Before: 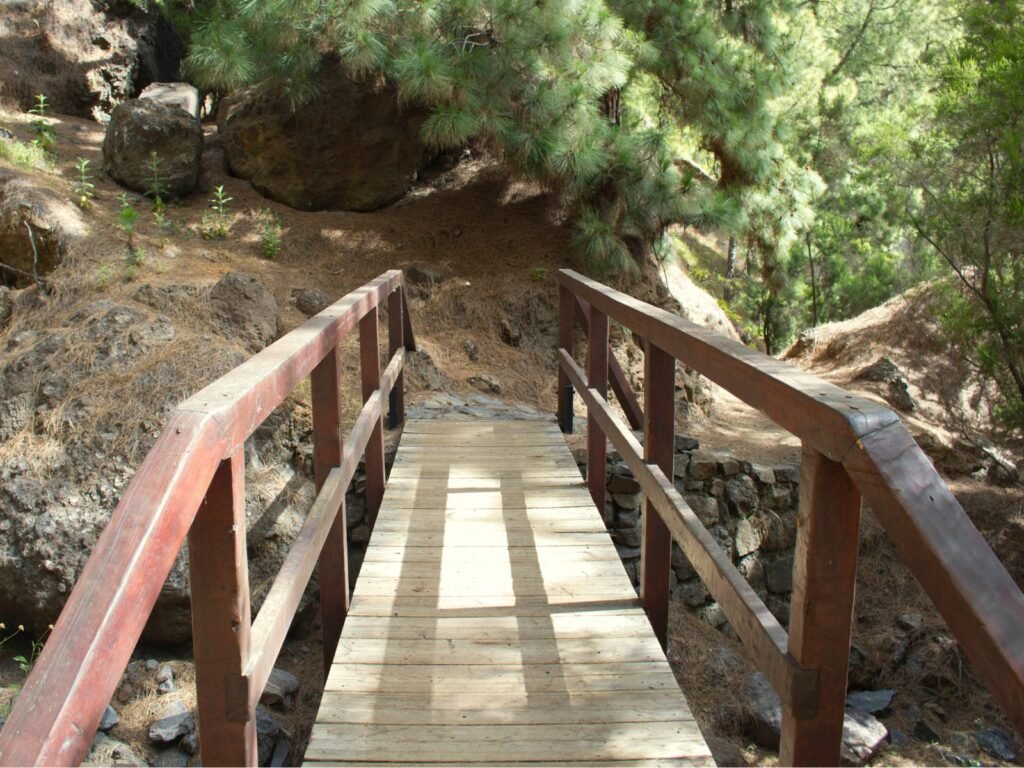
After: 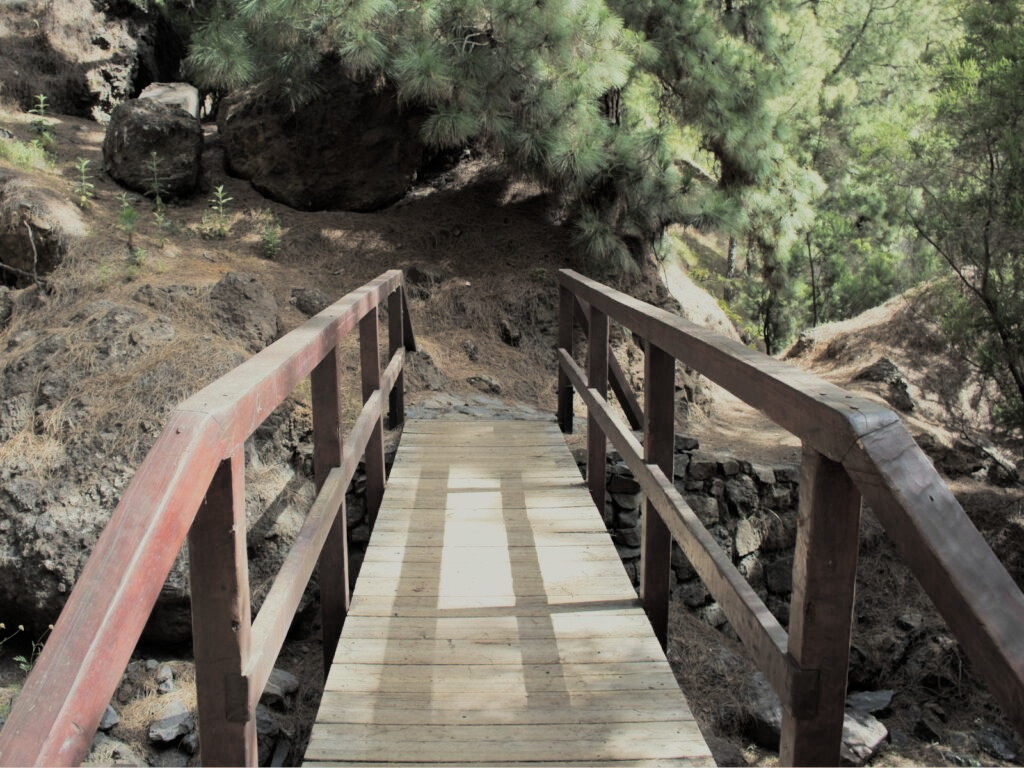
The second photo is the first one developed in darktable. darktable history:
filmic rgb: black relative exposure -7.32 EV, white relative exposure 5.09 EV, hardness 3.2
split-toning: shadows › hue 43.2°, shadows › saturation 0, highlights › hue 50.4°, highlights › saturation 1
